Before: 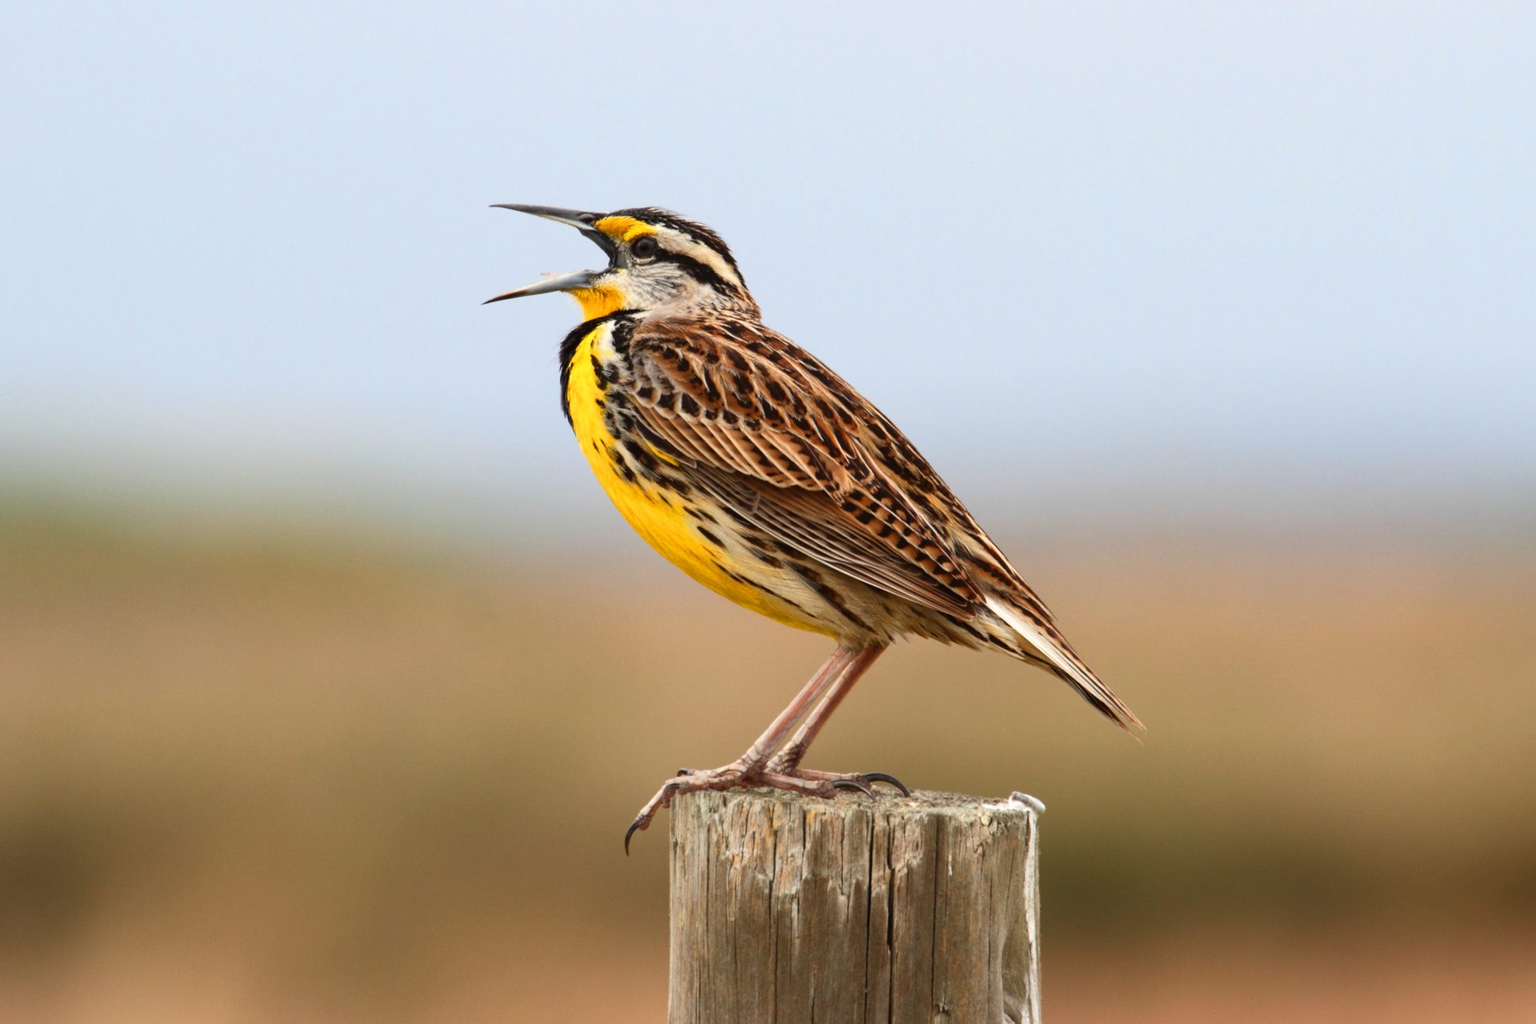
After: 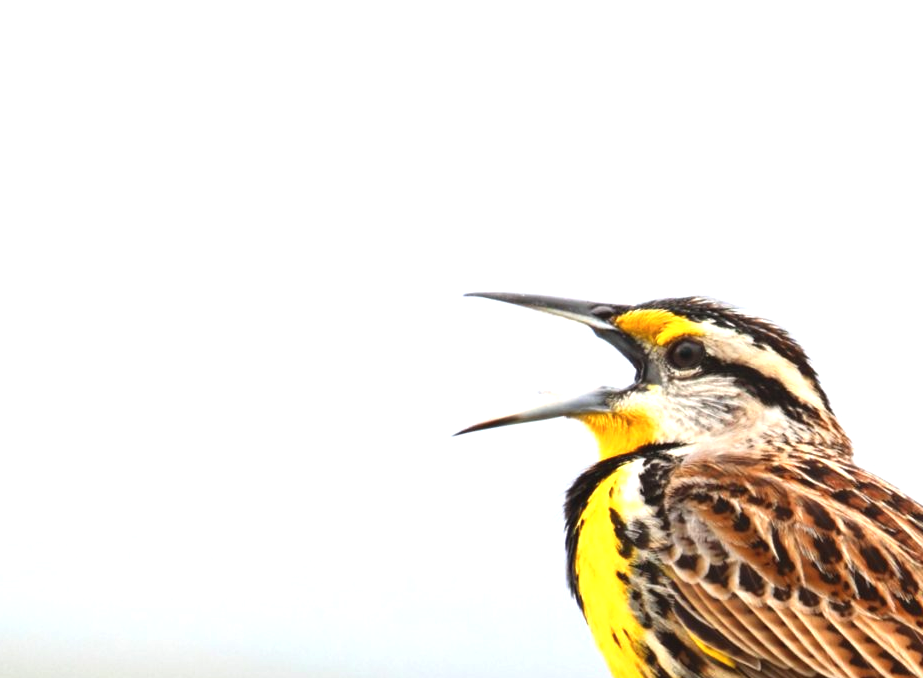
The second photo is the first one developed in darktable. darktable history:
crop and rotate: left 10.817%, top 0.062%, right 47.194%, bottom 53.626%
exposure: black level correction -0.002, exposure 0.708 EV, compensate exposure bias true, compensate highlight preservation false
